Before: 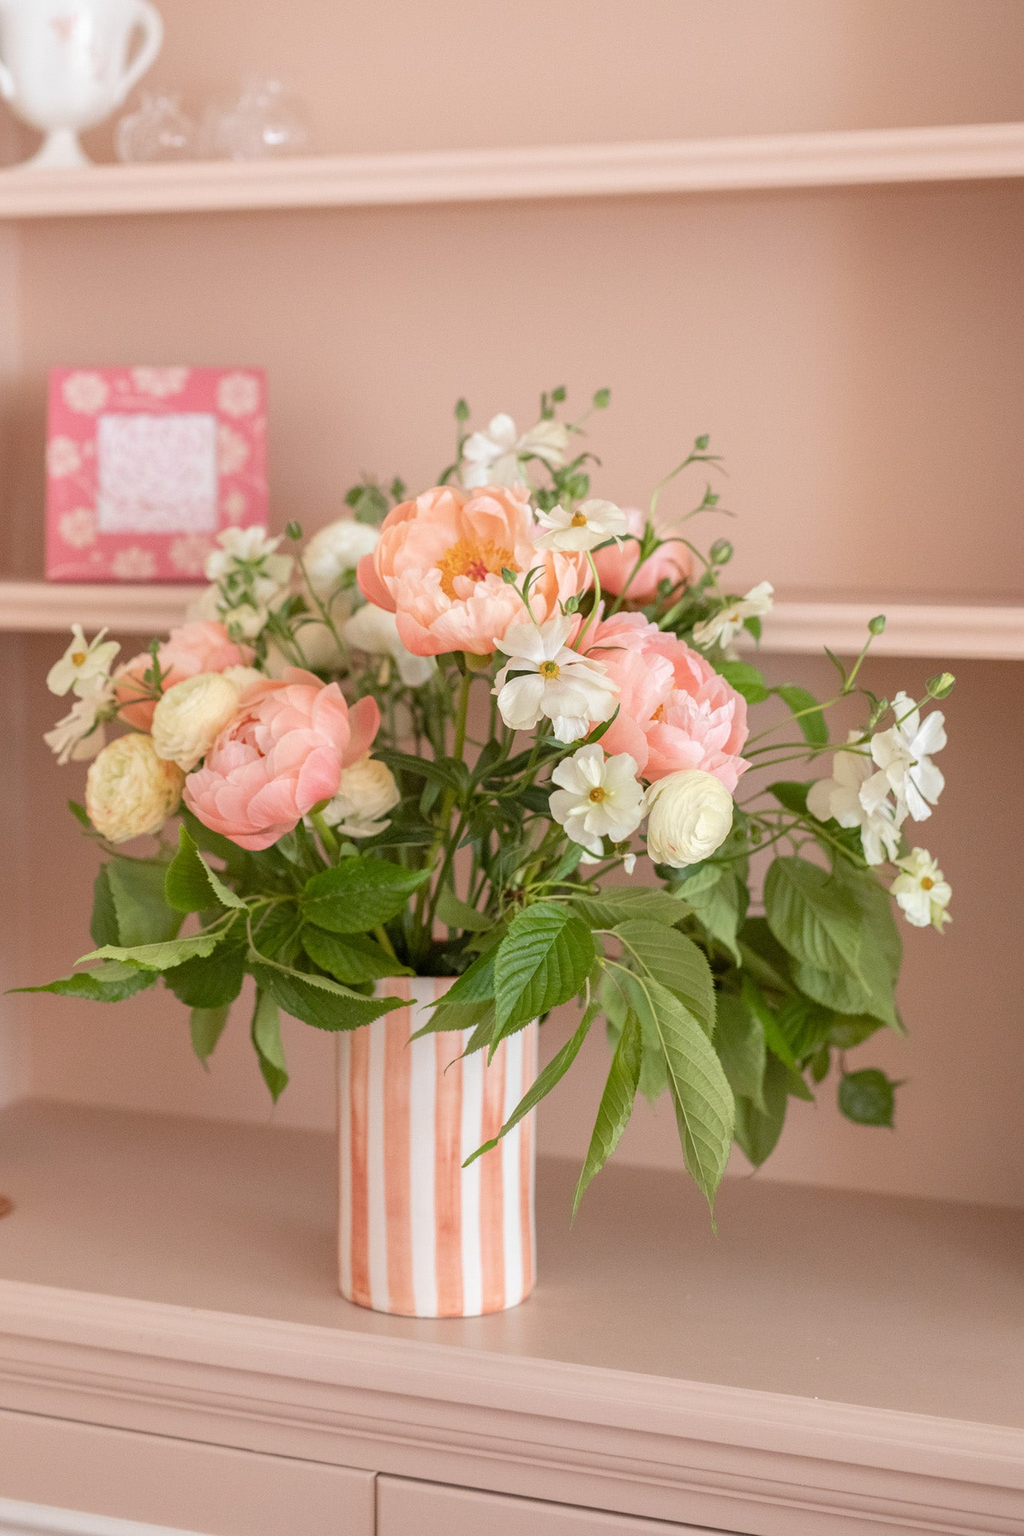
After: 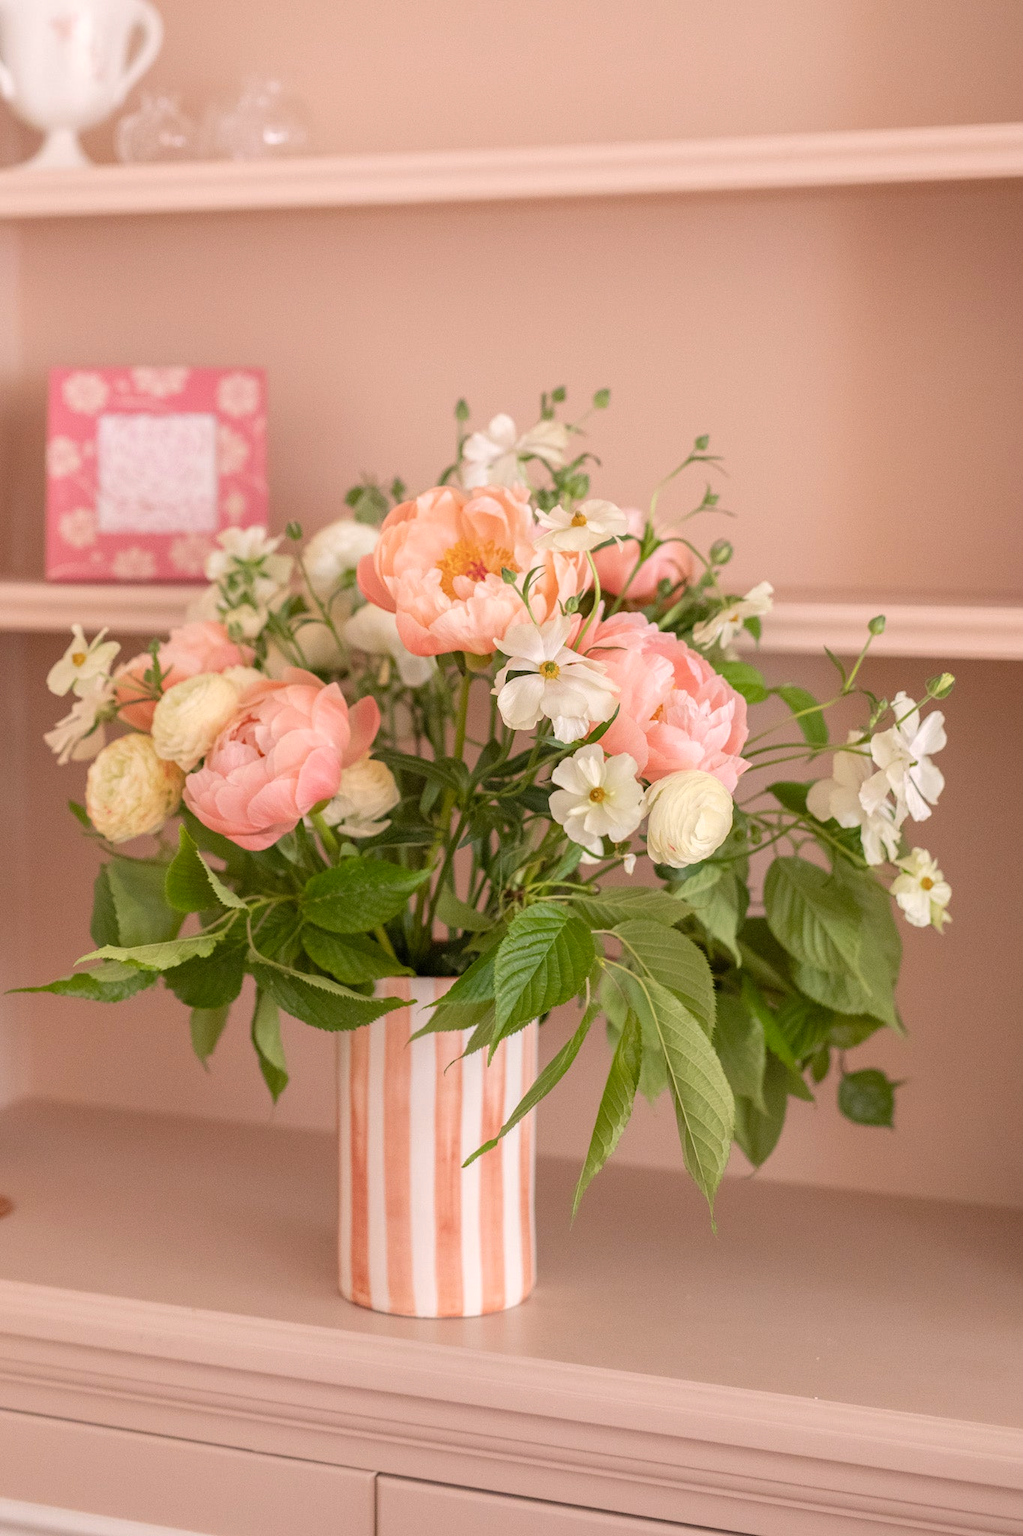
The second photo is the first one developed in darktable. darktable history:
color correction: highlights a* 5.88, highlights b* 4.84
